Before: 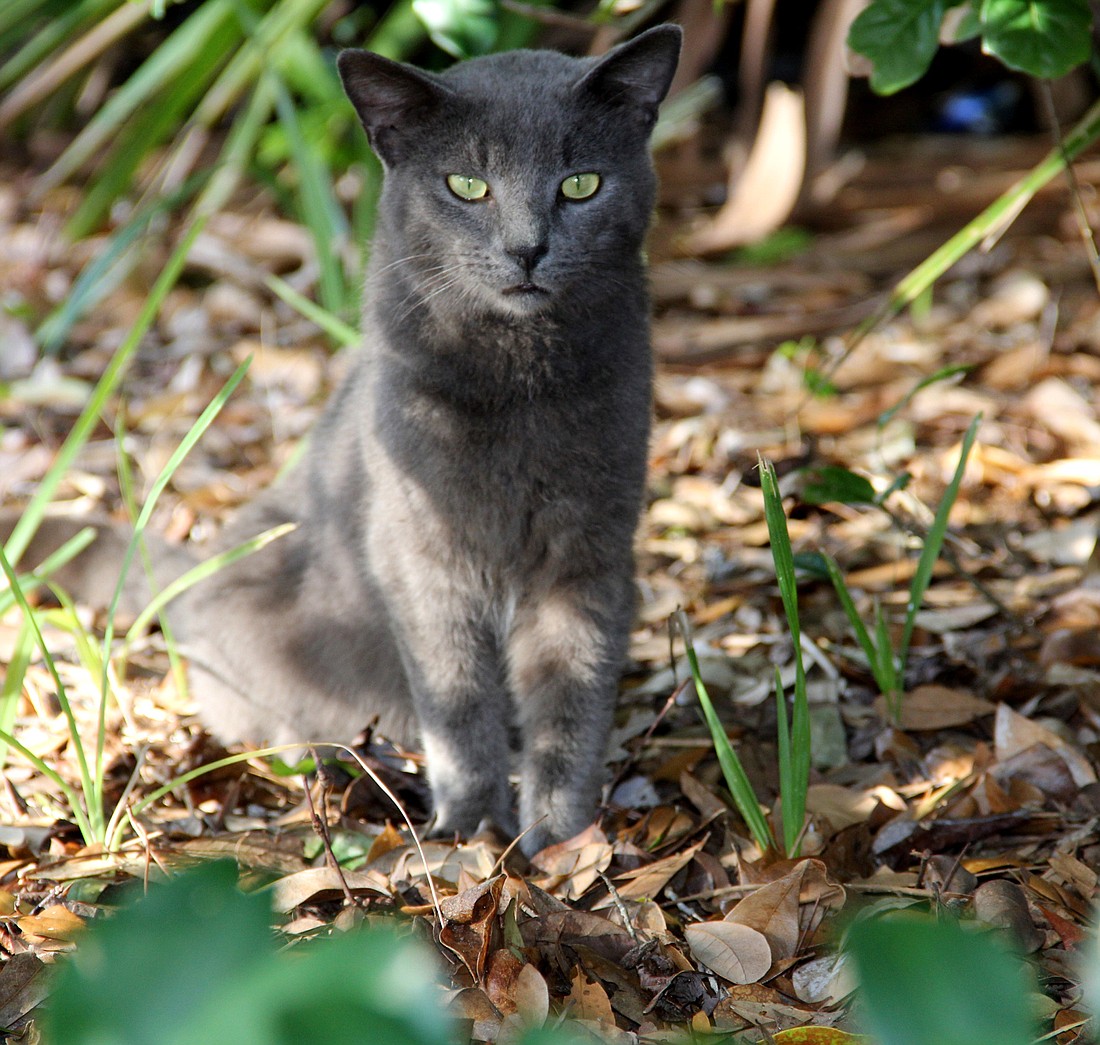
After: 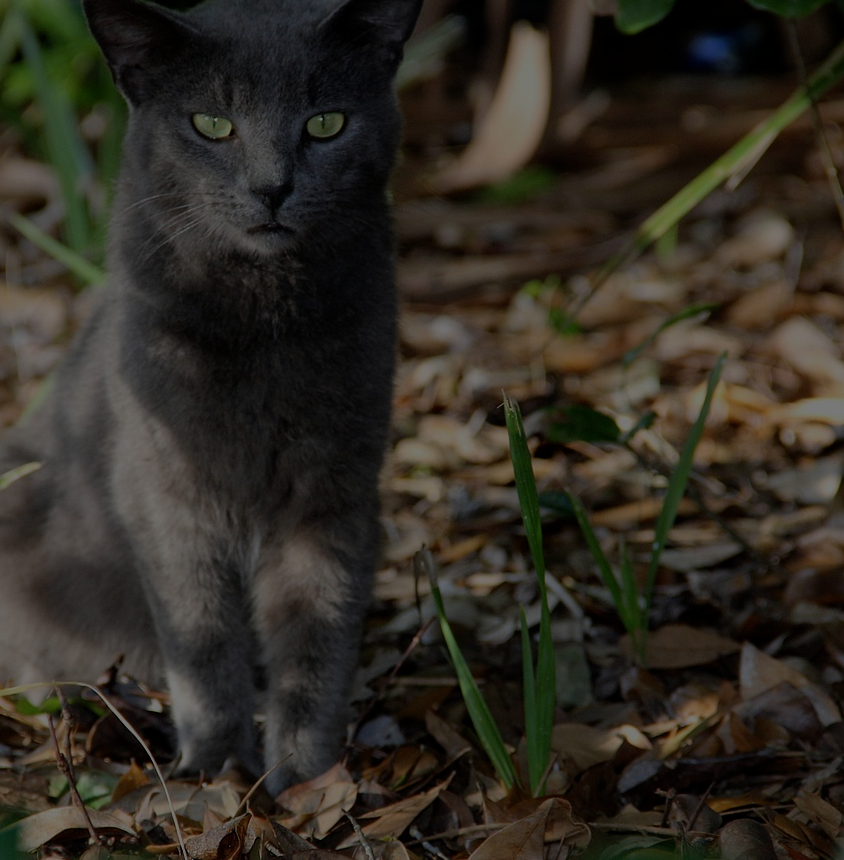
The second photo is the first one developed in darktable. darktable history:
crop: left 23.209%, top 5.89%, bottom 11.759%
exposure: exposure -2.425 EV, compensate highlight preservation false
